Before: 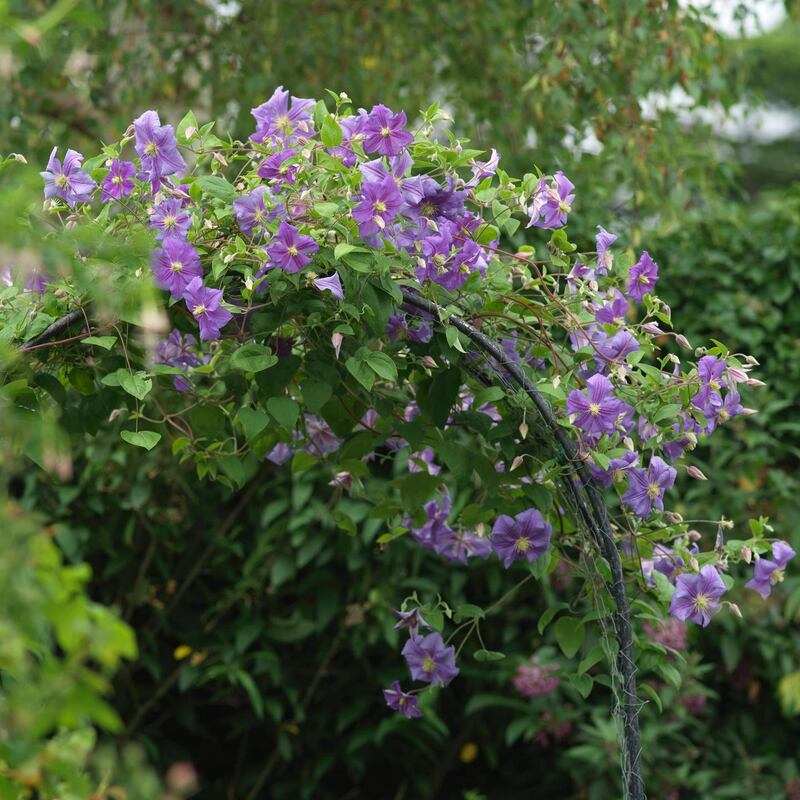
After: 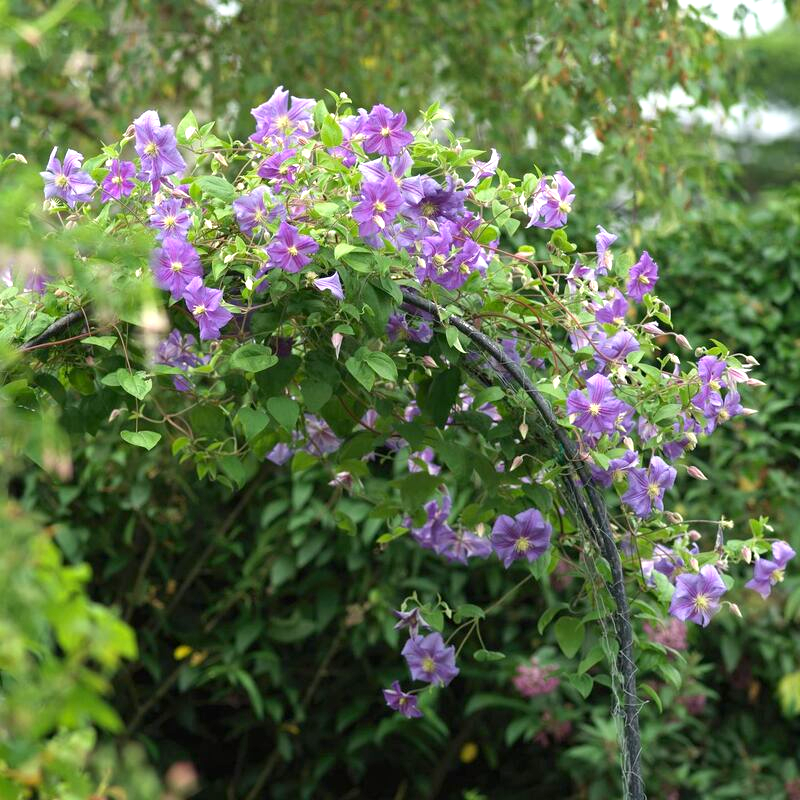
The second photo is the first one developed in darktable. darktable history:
shadows and highlights: shadows 4.1, highlights -17.6, soften with gaussian
exposure: black level correction 0.001, exposure 0.675 EV, compensate highlight preservation false
